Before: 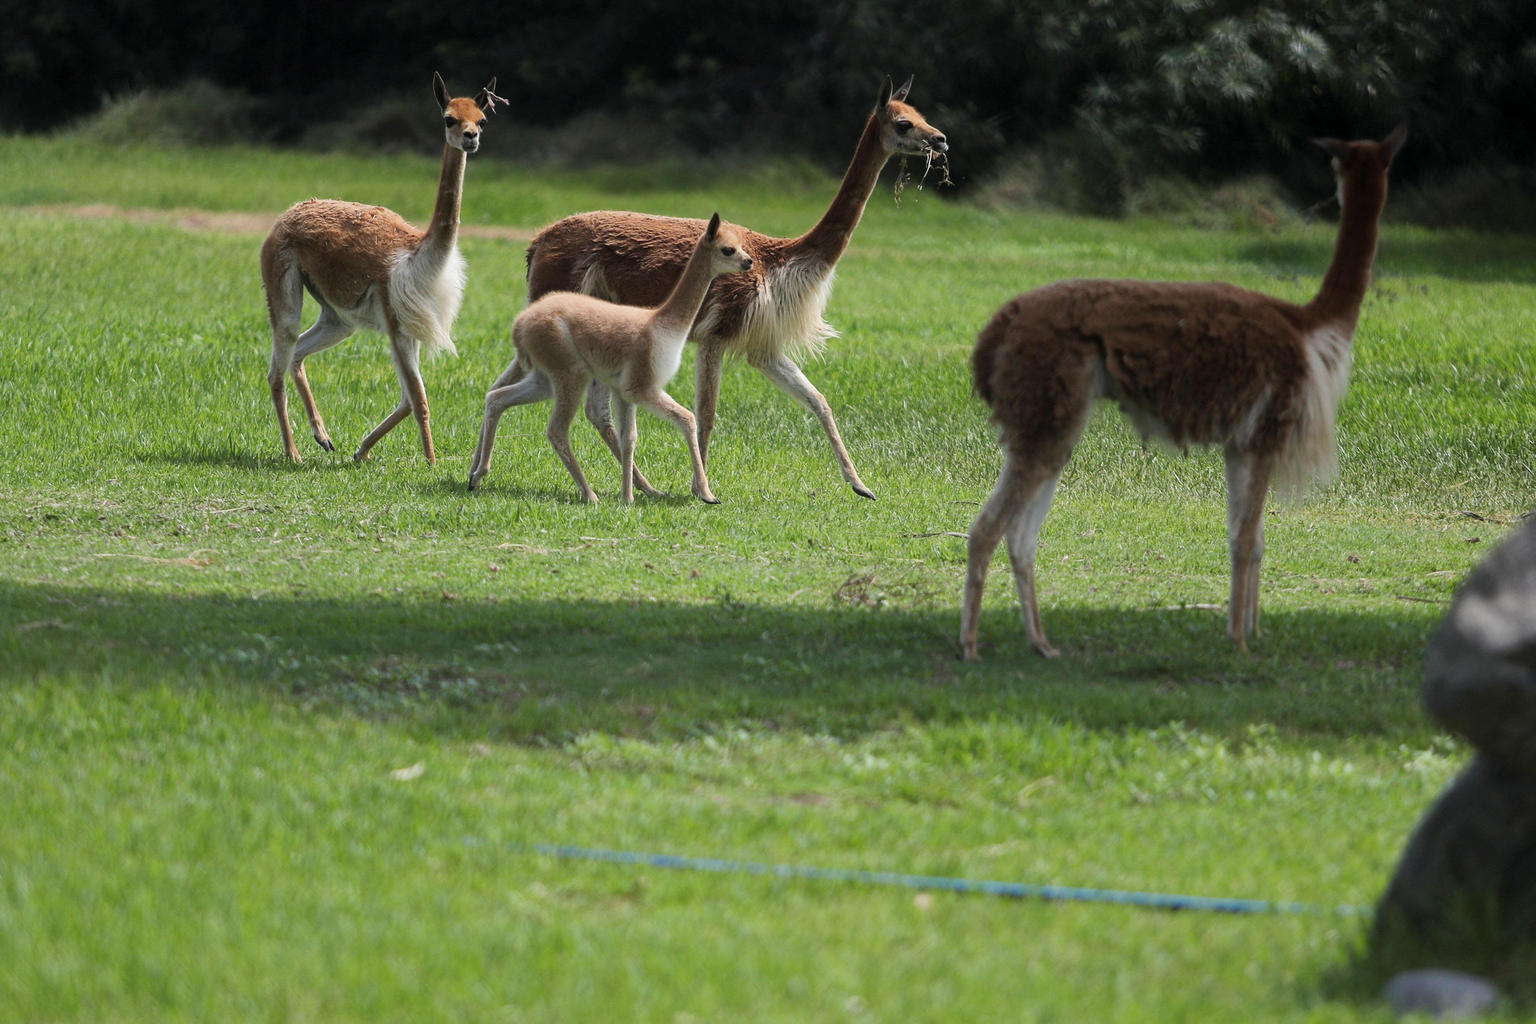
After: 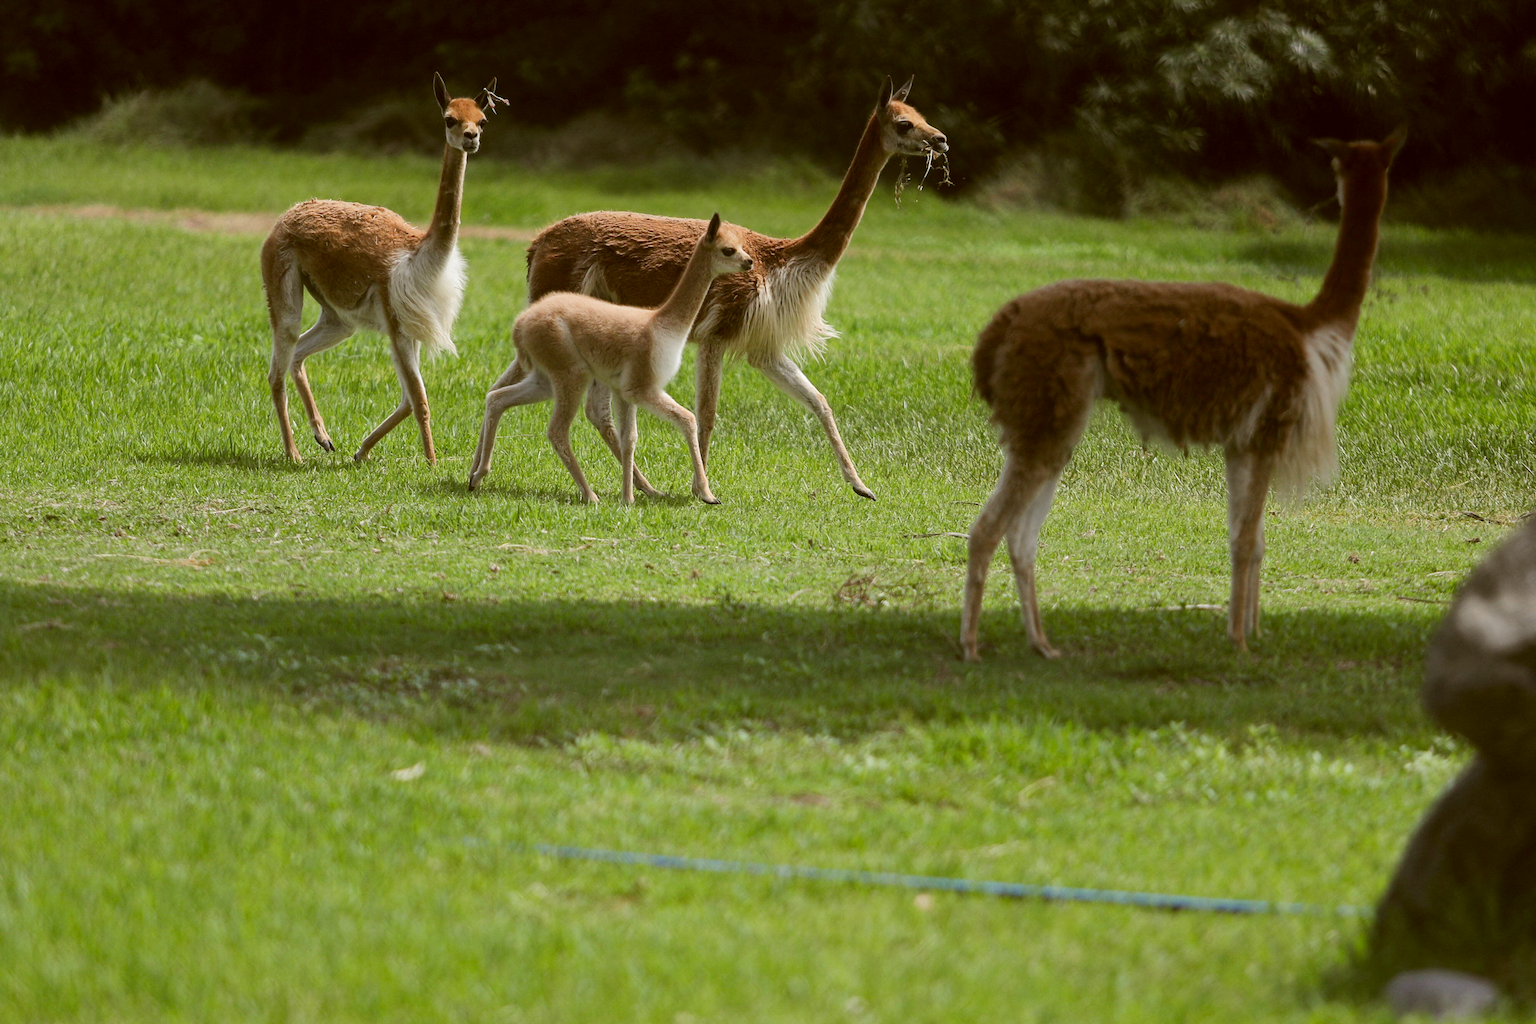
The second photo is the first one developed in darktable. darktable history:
color correction: highlights a* -0.626, highlights b* 0.153, shadows a* 4.4, shadows b* 20.44
tone equalizer: mask exposure compensation -0.508 EV
